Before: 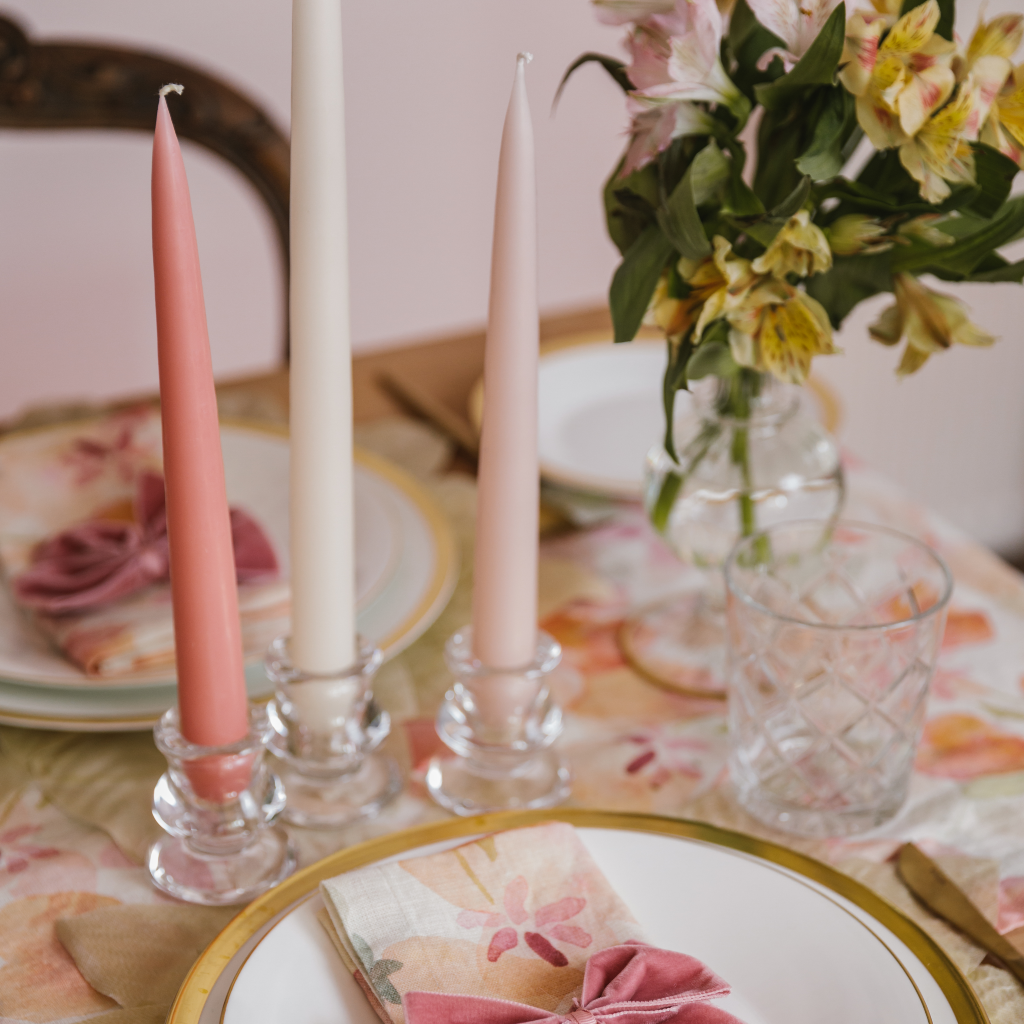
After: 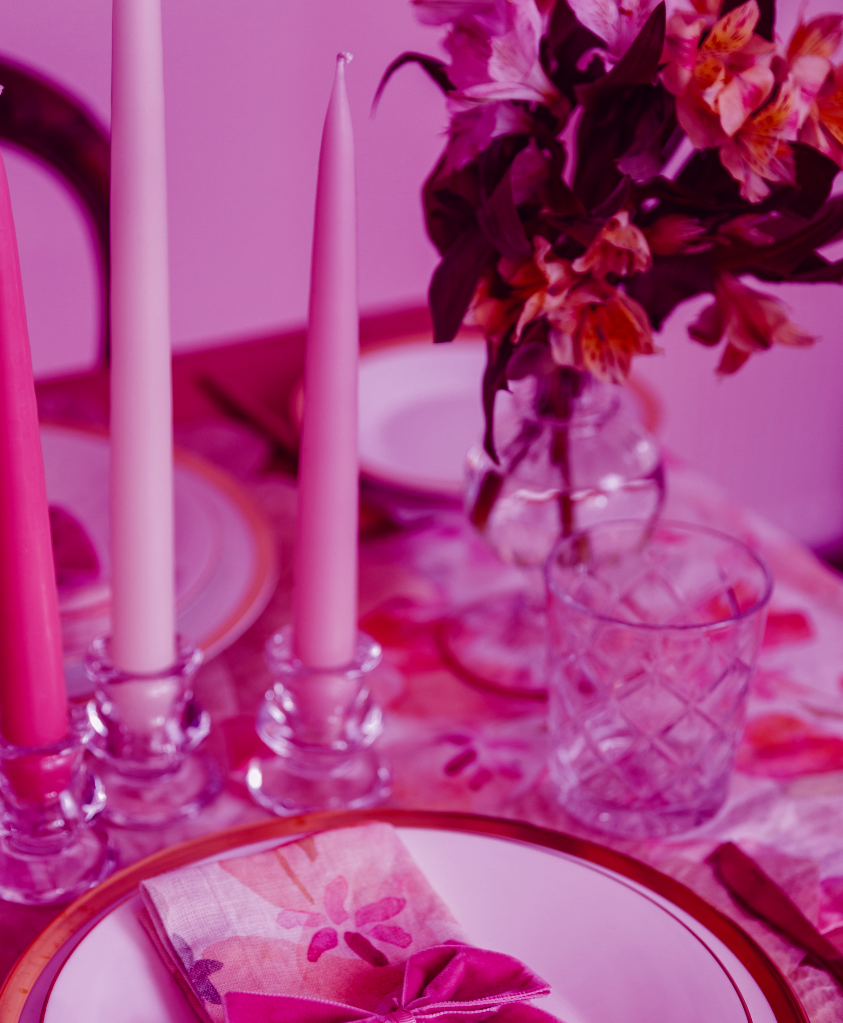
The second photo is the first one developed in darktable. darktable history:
color balance: mode lift, gamma, gain (sRGB), lift [1, 1, 0.101, 1]
crop: left 17.582%, bottom 0.031%
